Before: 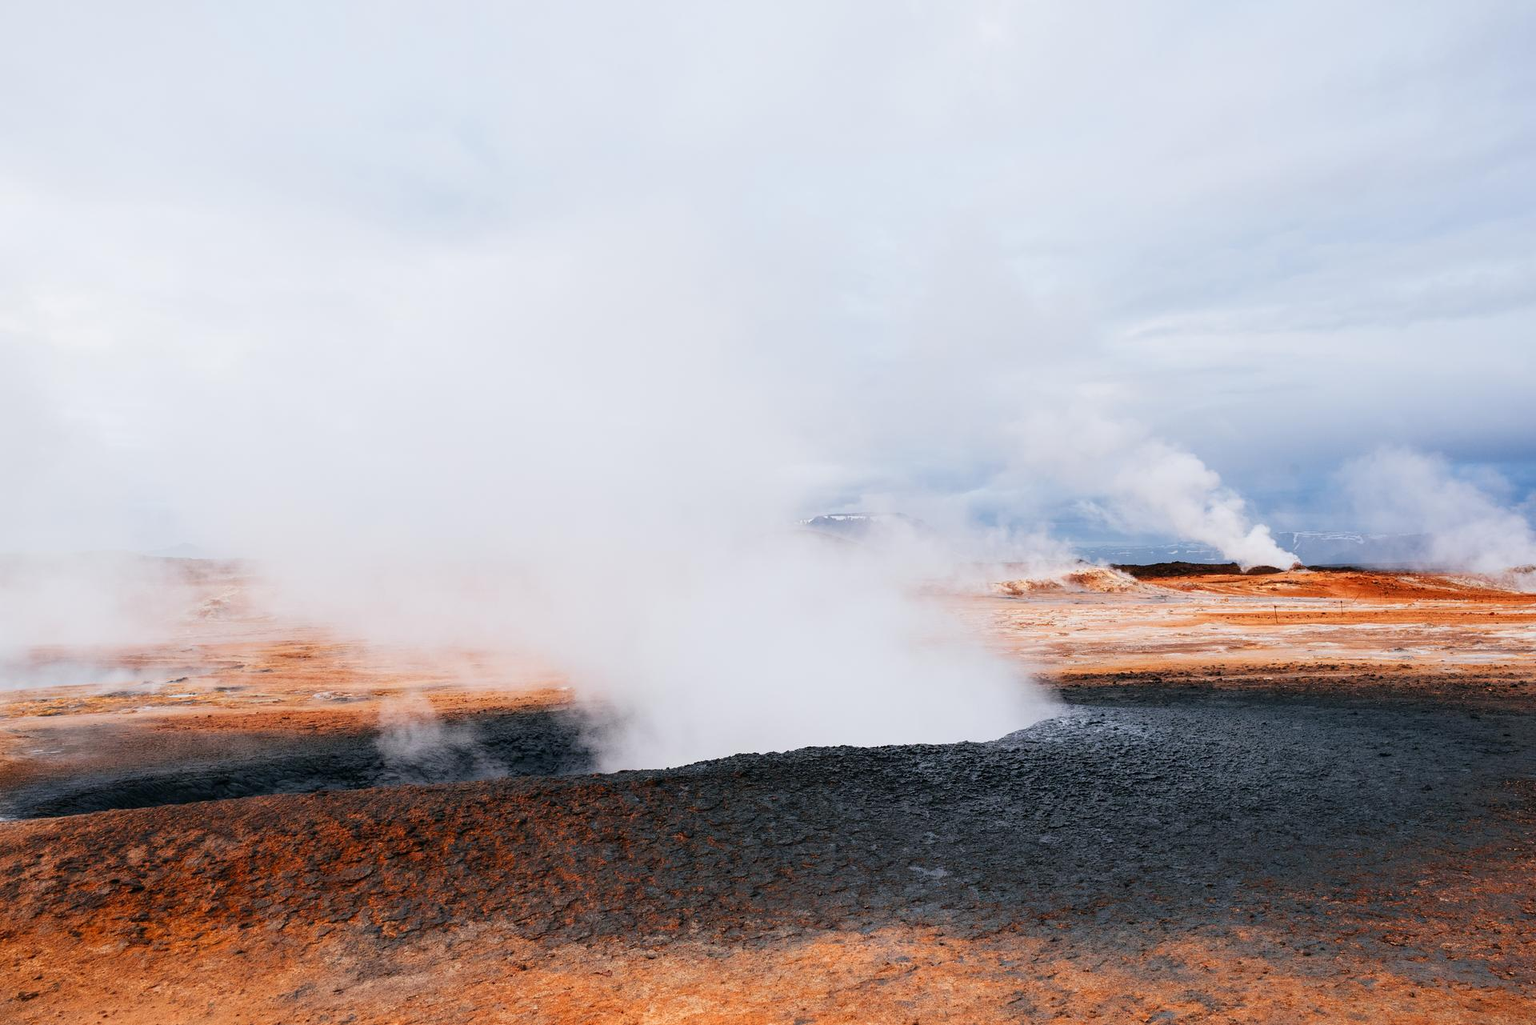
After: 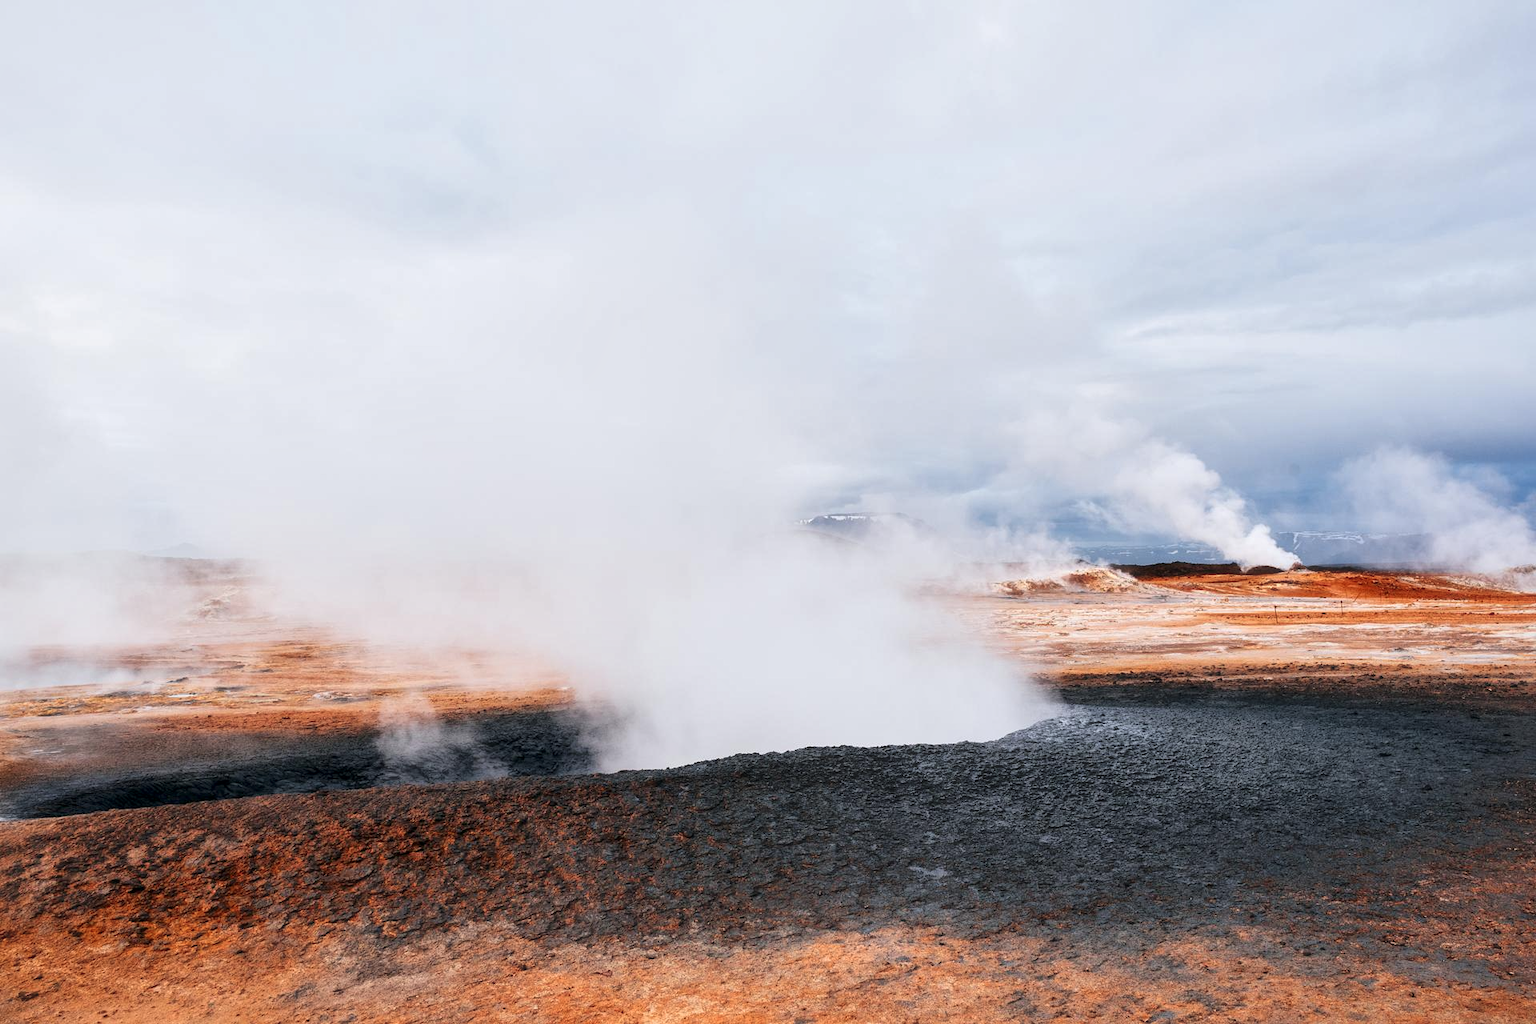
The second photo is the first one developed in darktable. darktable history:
local contrast: mode bilateral grid, contrast 21, coarseness 50, detail 150%, midtone range 0.2
haze removal: strength -0.11, compatibility mode true, adaptive false
